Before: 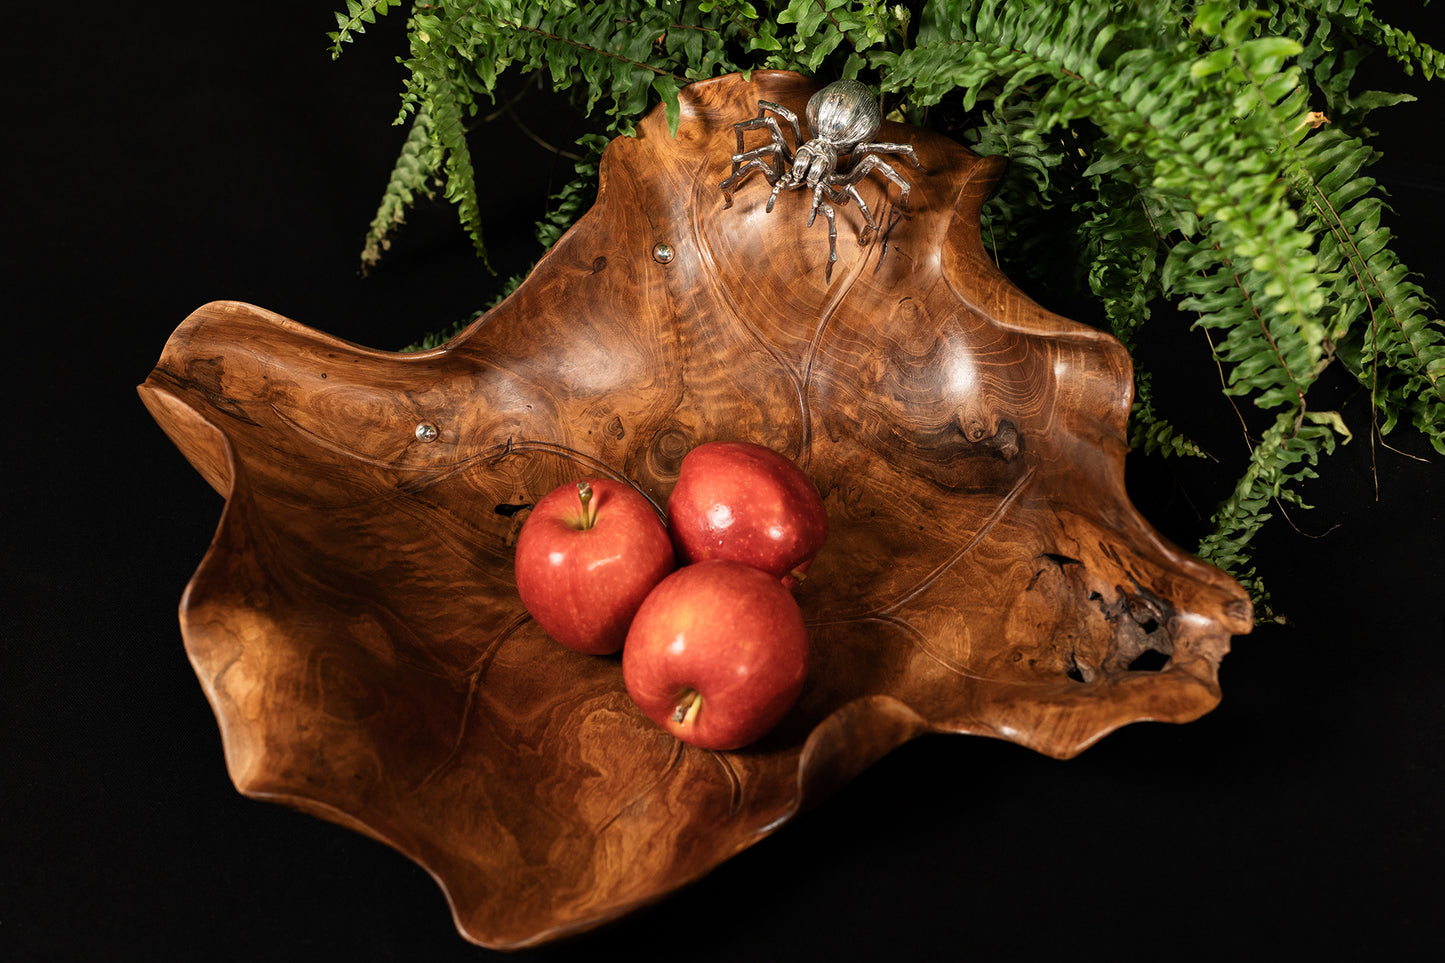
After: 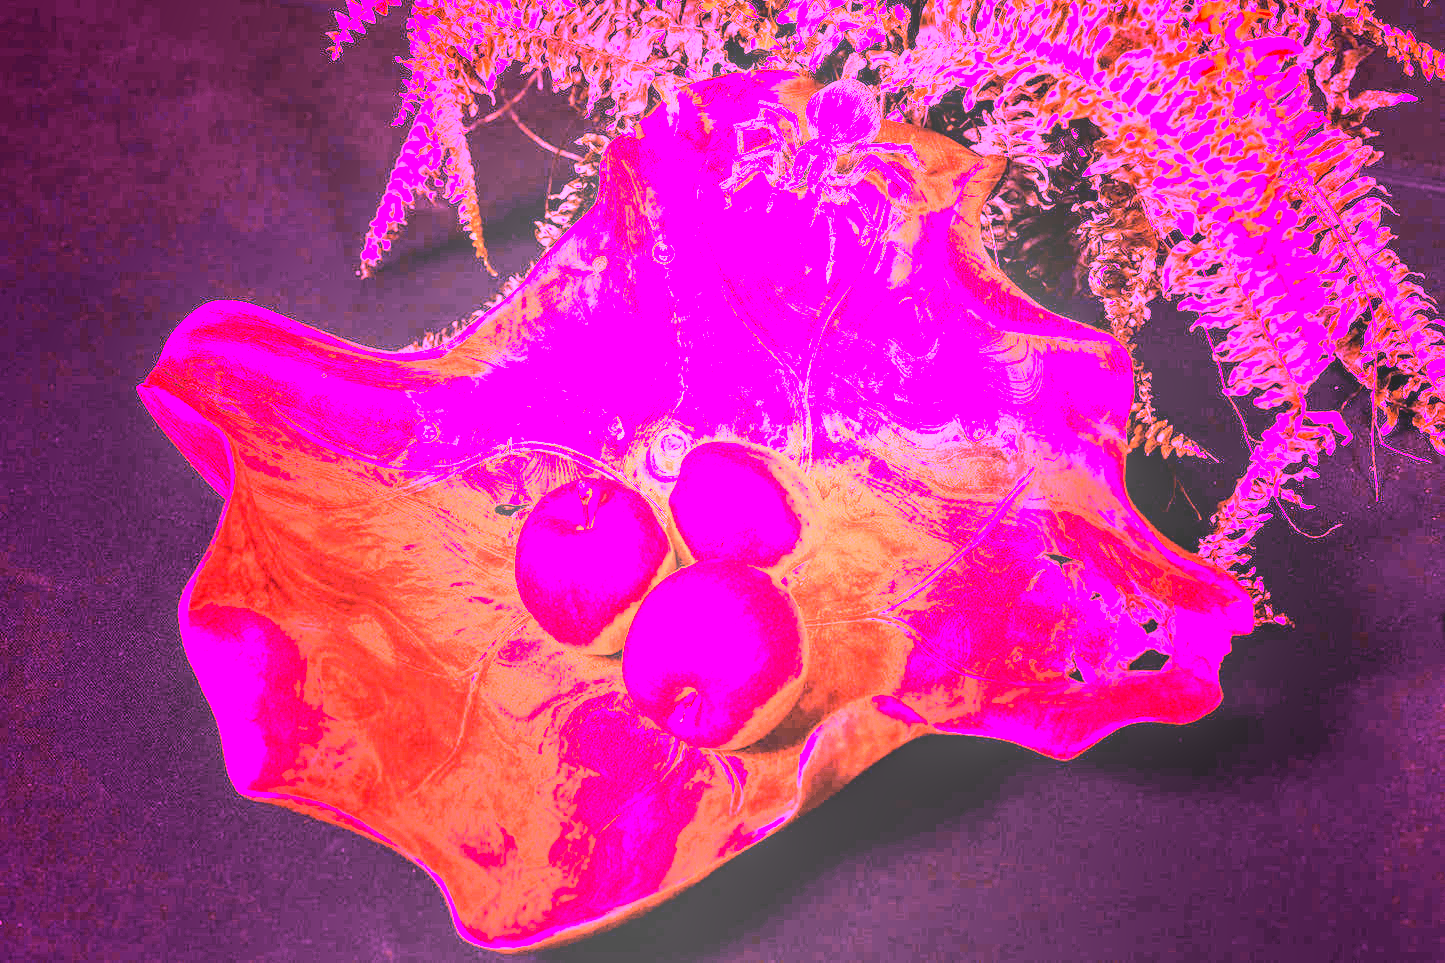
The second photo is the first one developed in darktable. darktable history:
white balance: red 8, blue 8
local contrast: on, module defaults
